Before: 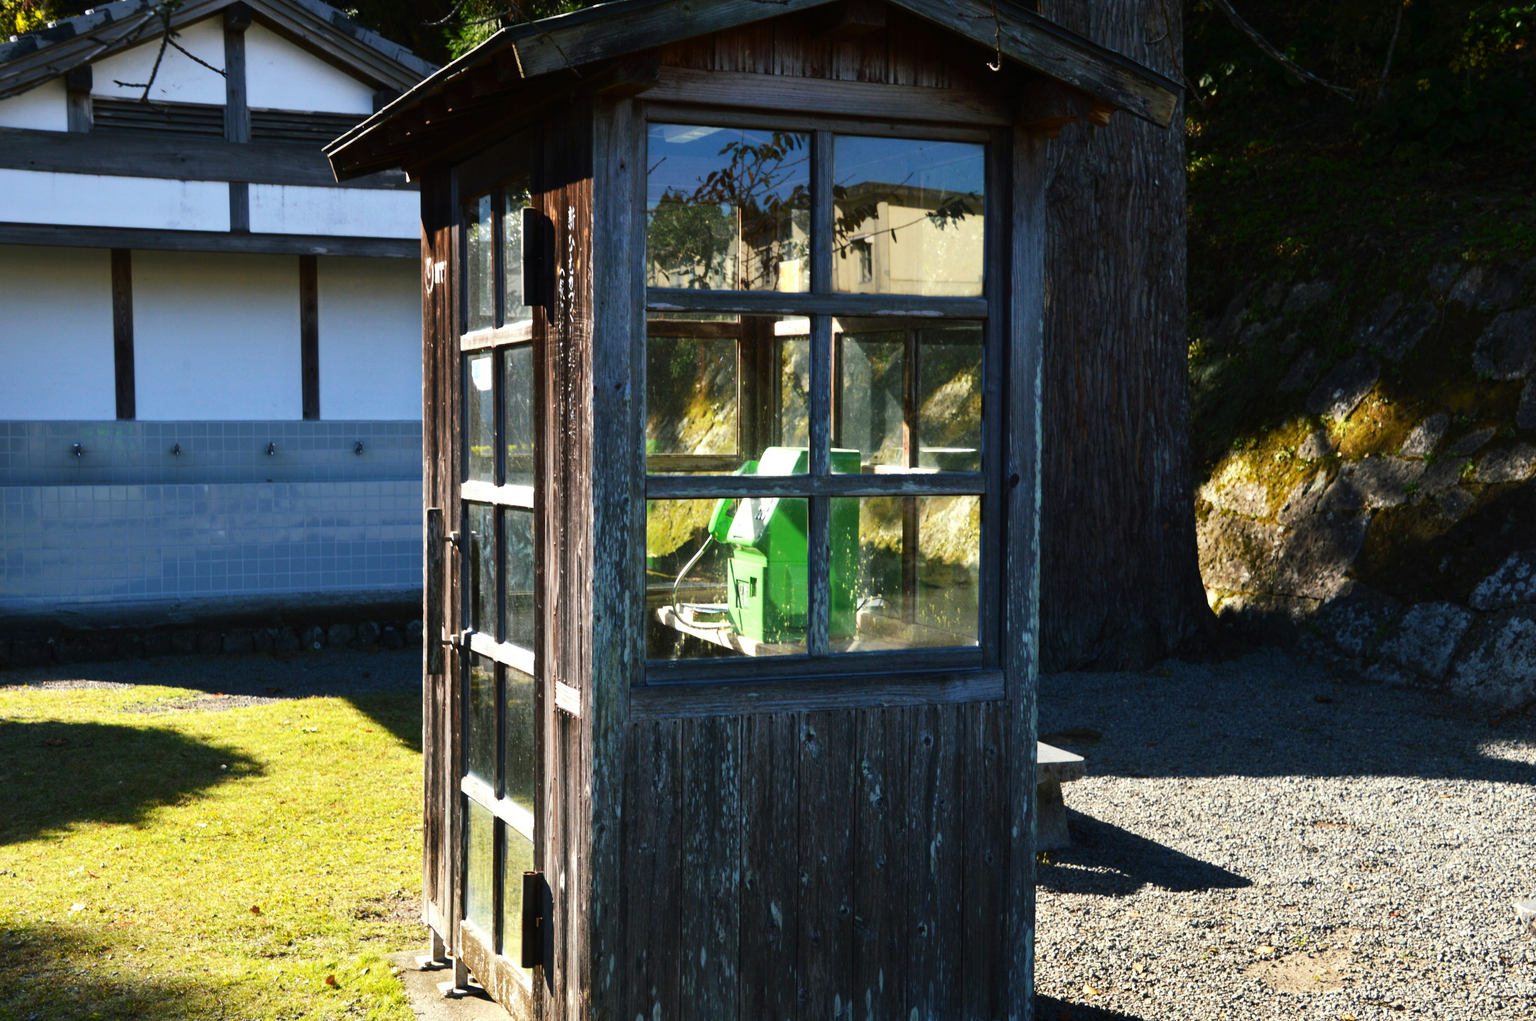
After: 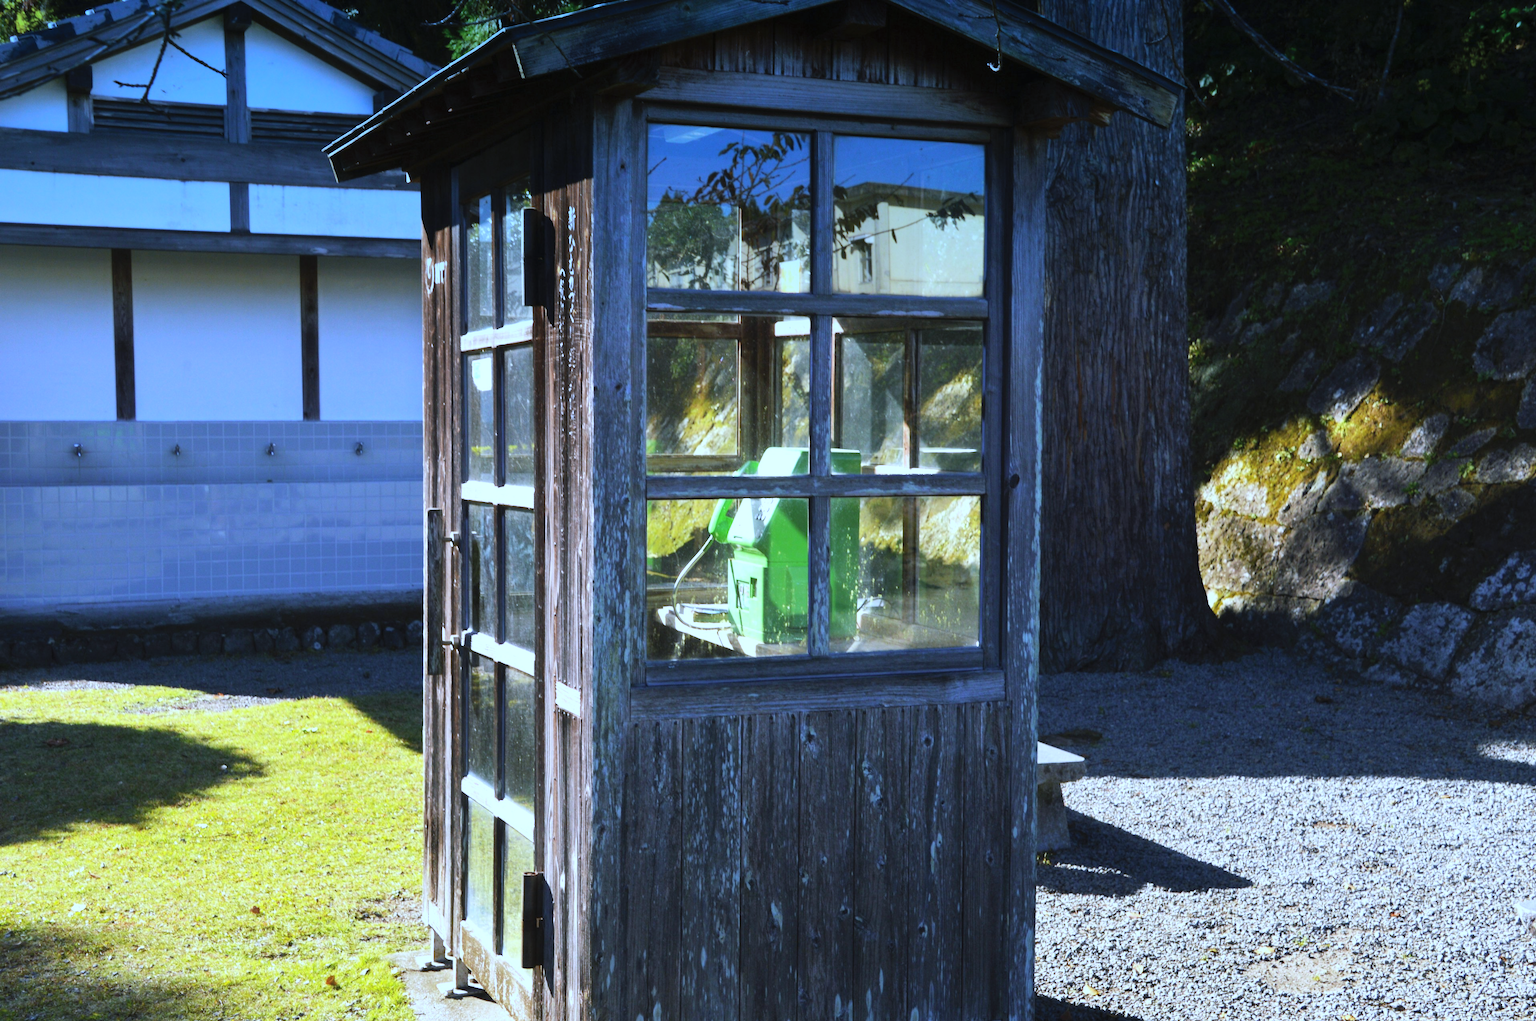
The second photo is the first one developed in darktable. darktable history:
contrast brightness saturation: brightness 0.15
white balance: red 0.871, blue 1.249
graduated density: density 2.02 EV, hardness 44%, rotation 0.374°, offset 8.21, hue 208.8°, saturation 97%
